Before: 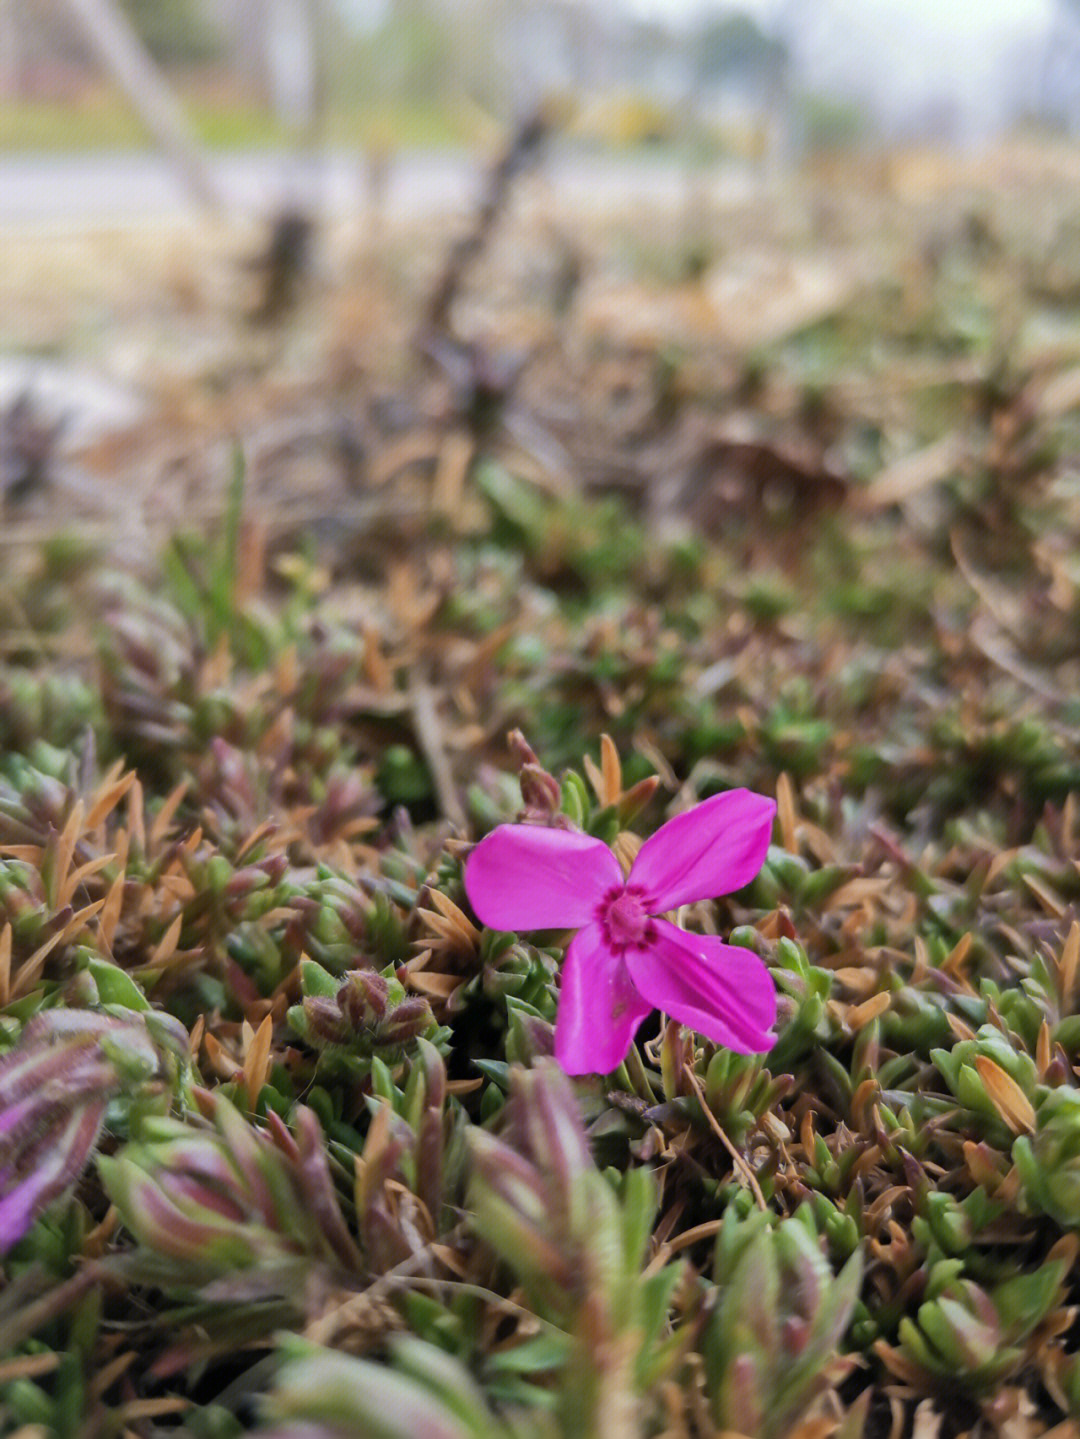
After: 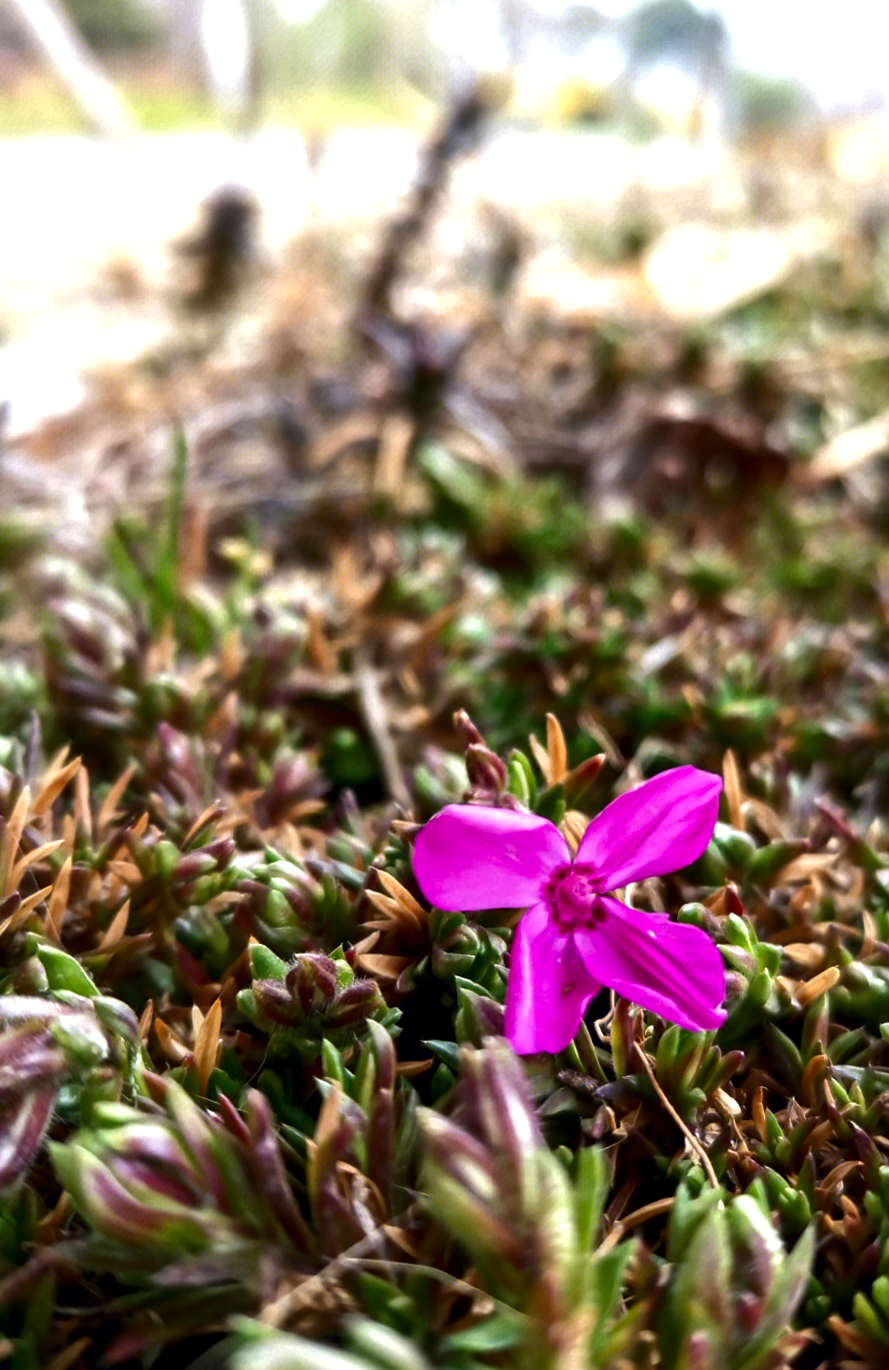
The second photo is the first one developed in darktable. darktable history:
exposure: black level correction 0, exposure 1.098 EV, compensate highlight preservation false
crop and rotate: angle 0.825°, left 4.313%, top 0.464%, right 11.784%, bottom 2.503%
contrast brightness saturation: brightness -0.511
local contrast: highlights 102%, shadows 100%, detail 119%, midtone range 0.2
